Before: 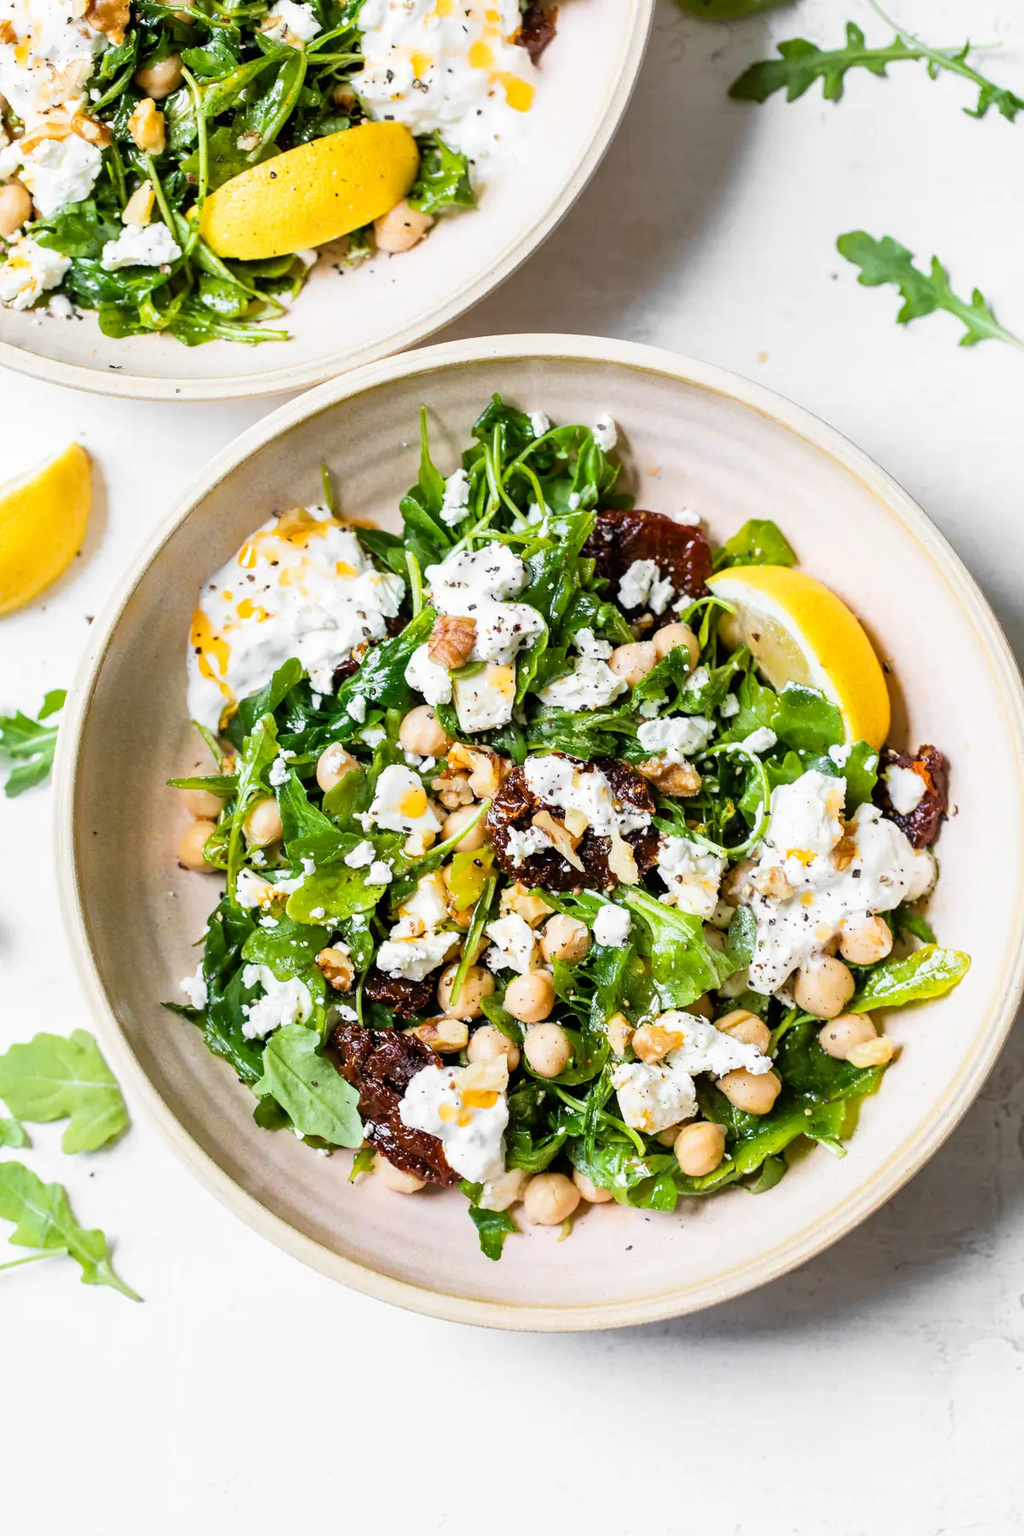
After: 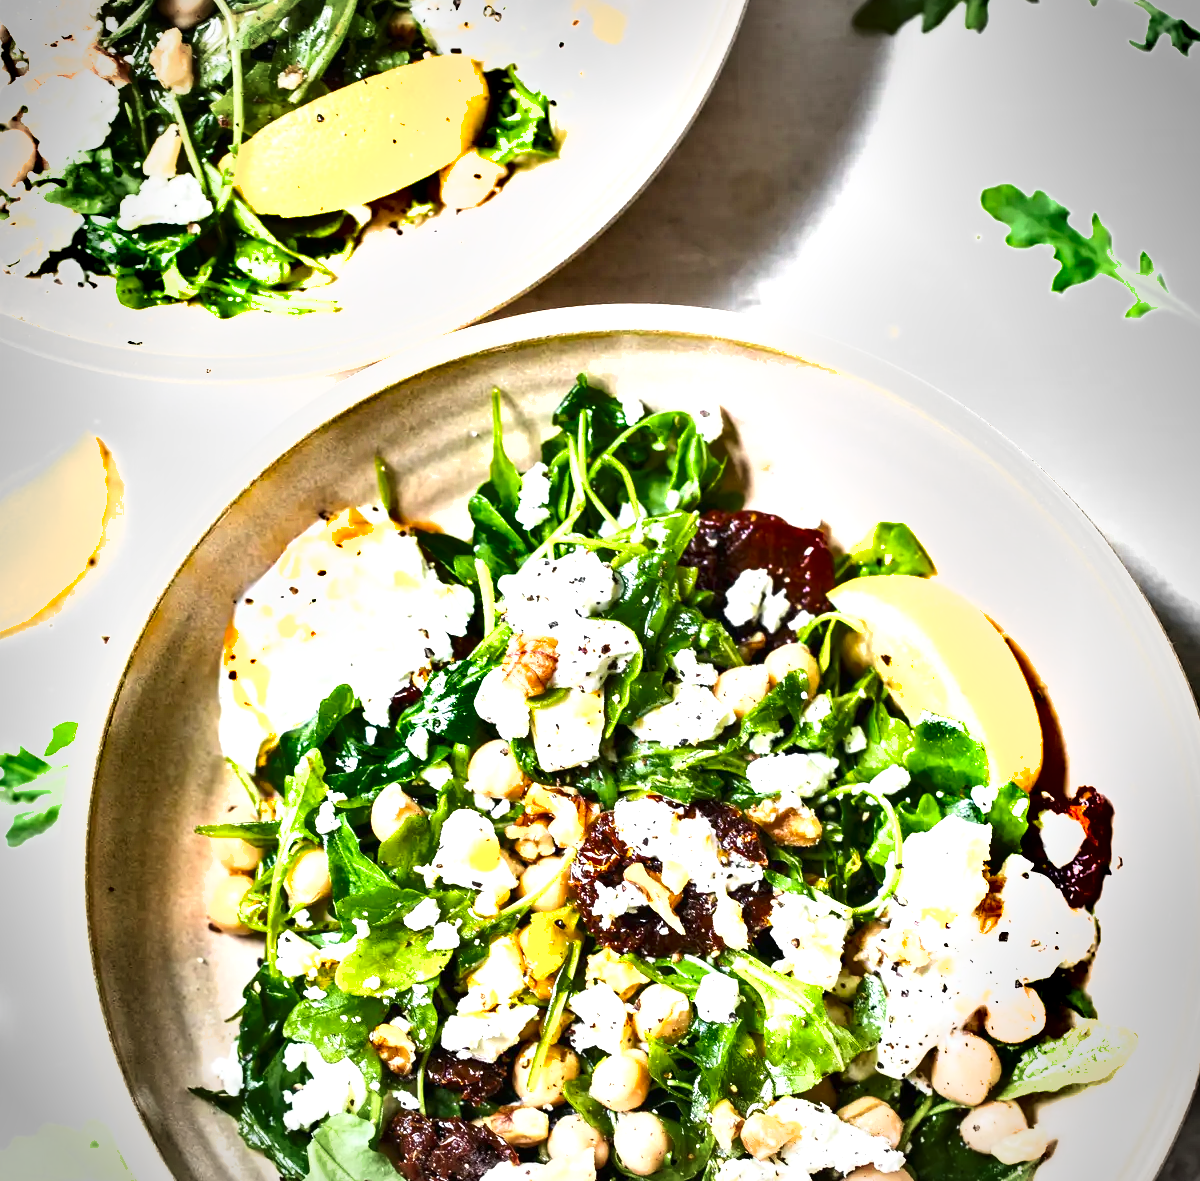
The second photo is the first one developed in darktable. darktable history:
vignetting: automatic ratio true
exposure: black level correction 0, exposure 1.1 EV, compensate exposure bias true, compensate highlight preservation false
shadows and highlights: soften with gaussian
crop and rotate: top 4.848%, bottom 29.503%
